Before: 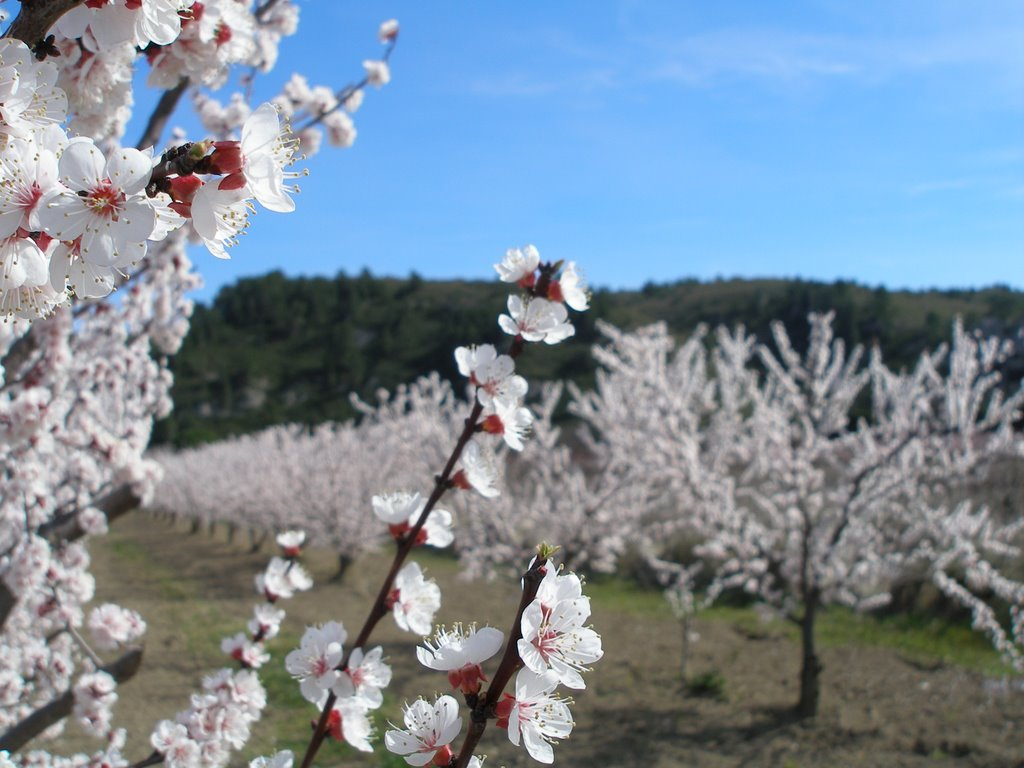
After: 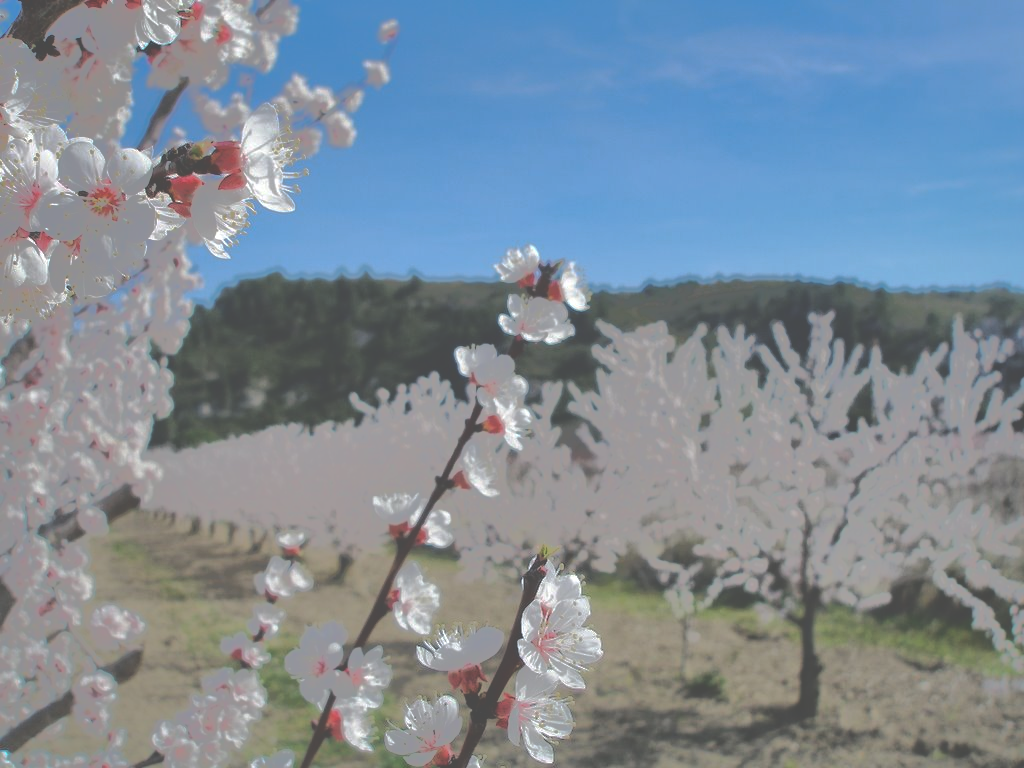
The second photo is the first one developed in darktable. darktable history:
exposure: black level correction -0.064, exposure -0.049 EV, compensate highlight preservation false
tone equalizer: -7 EV -0.626 EV, -6 EV 0.99 EV, -5 EV -0.459 EV, -4 EV 0.46 EV, -3 EV 0.426 EV, -2 EV 0.168 EV, -1 EV -0.145 EV, +0 EV -0.39 EV, edges refinement/feathering 500, mask exposure compensation -1.57 EV, preserve details no
base curve: curves: ch0 [(0, 0) (0.262, 0.32) (0.722, 0.705) (1, 1)], preserve colors none
shadows and highlights: shadows -18.73, highlights -73.71
contrast brightness saturation: saturation 0.177
